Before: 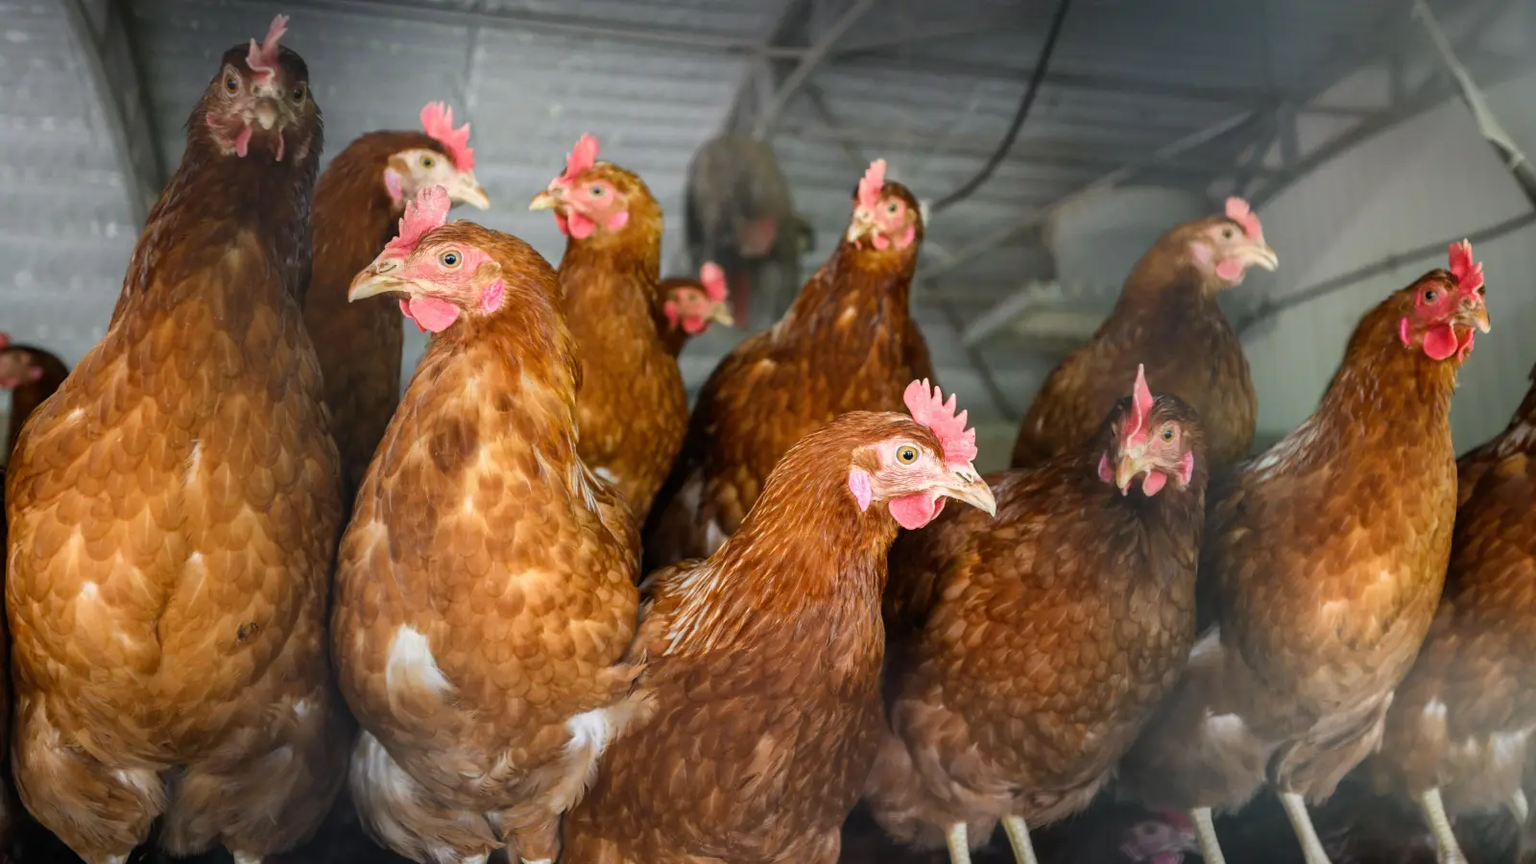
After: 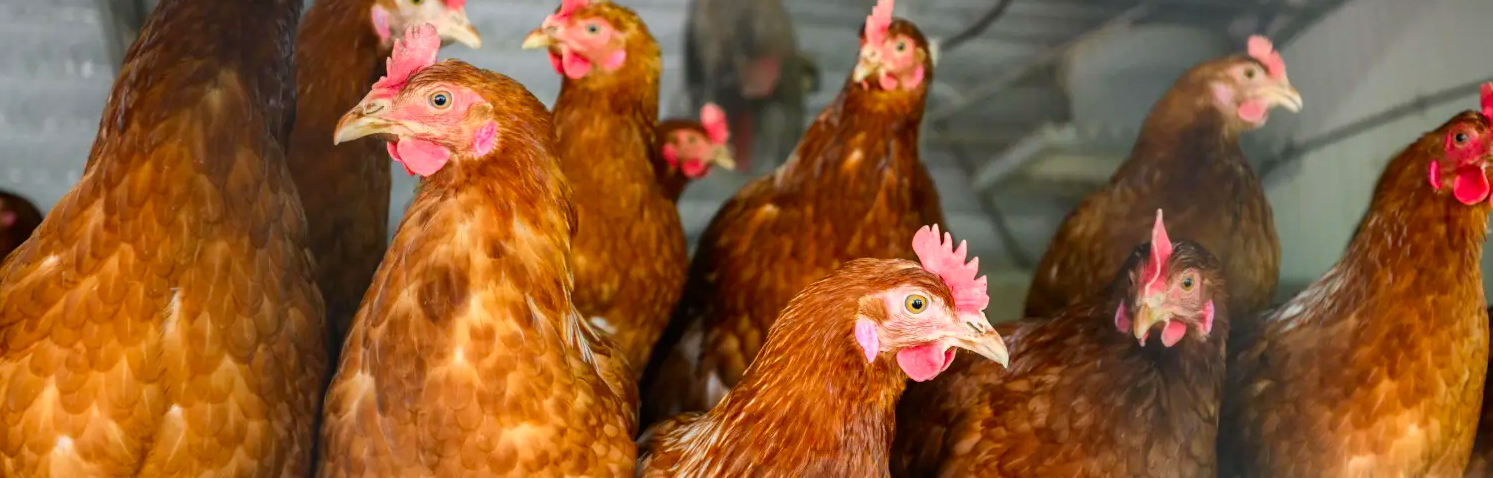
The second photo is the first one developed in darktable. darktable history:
crop: left 1.819%, top 18.898%, right 4.815%, bottom 27.892%
shadows and highlights: shadows 24.92, highlights -24.76, highlights color adjustment 42.54%
contrast brightness saturation: contrast 0.09, saturation 0.283
